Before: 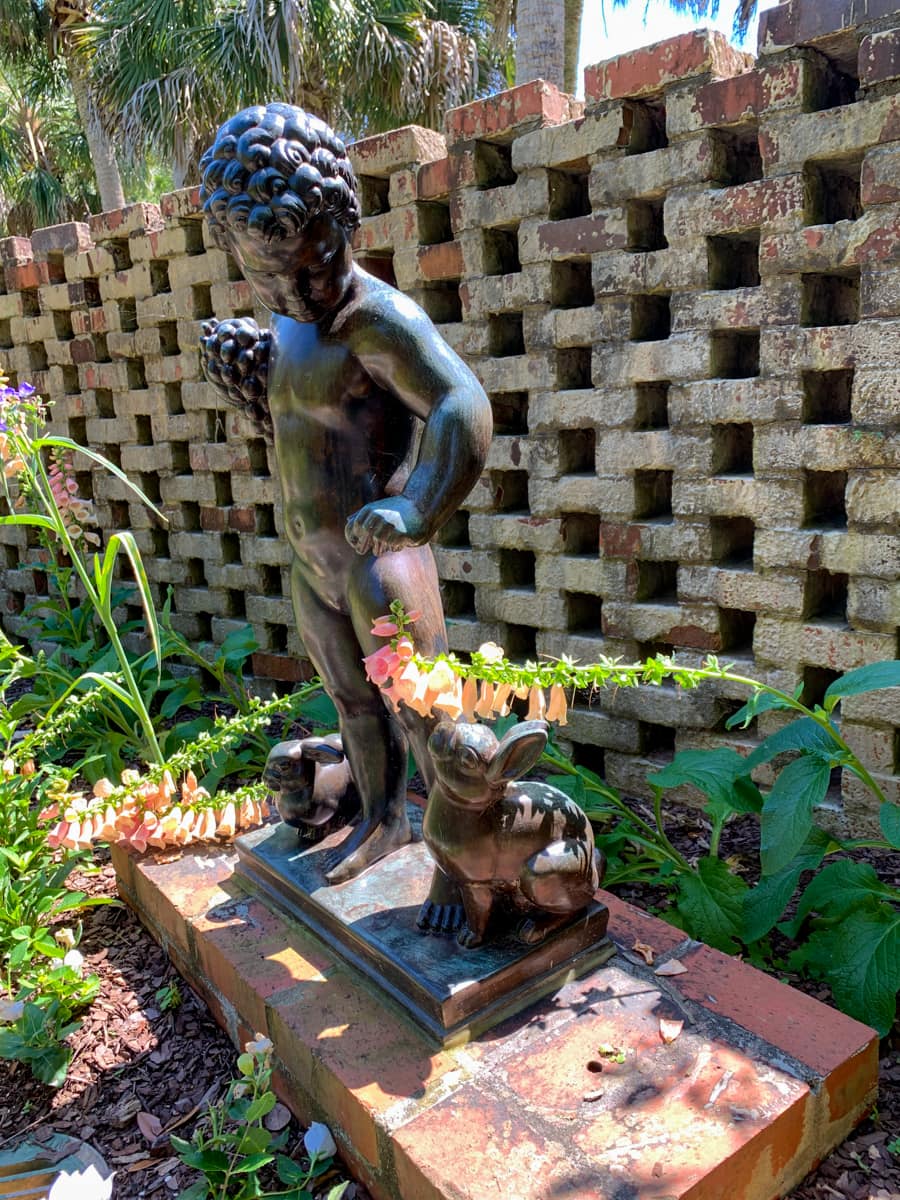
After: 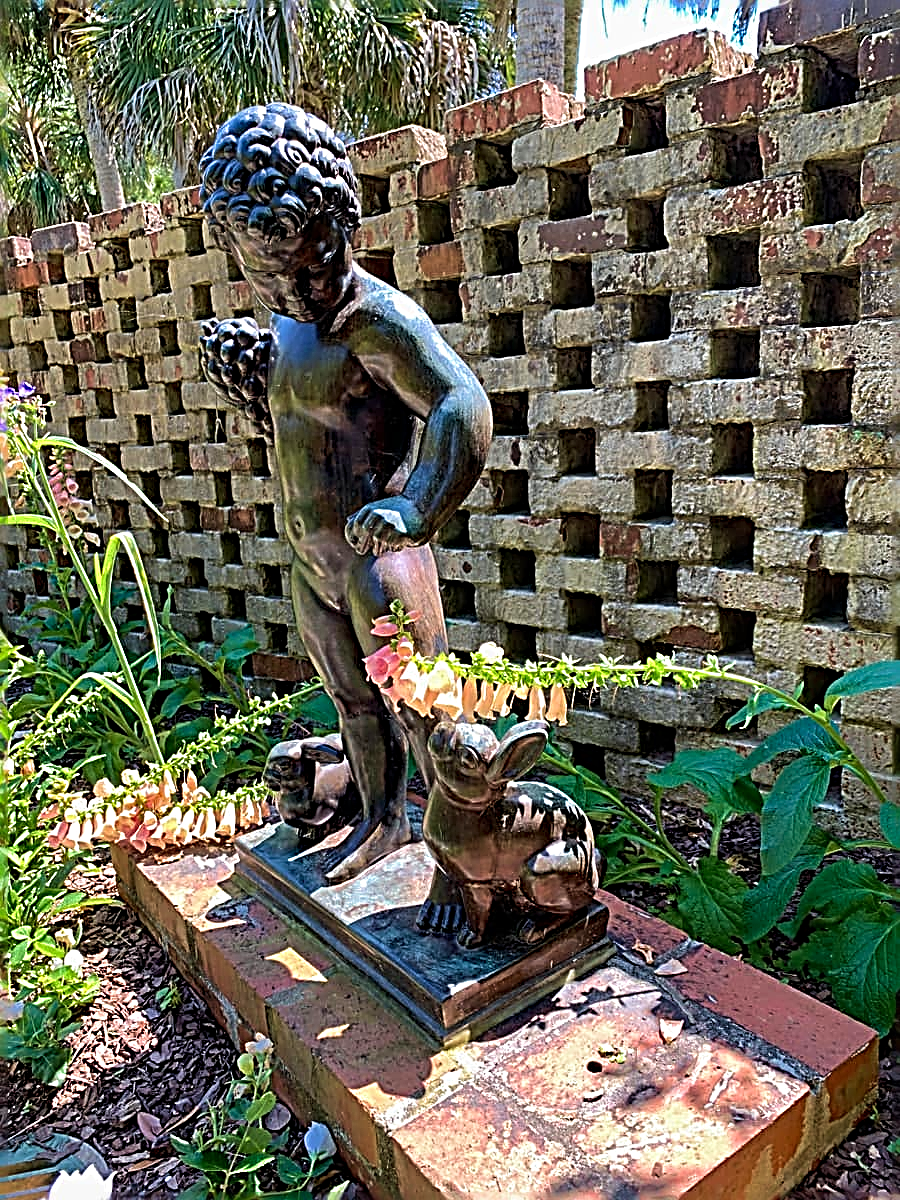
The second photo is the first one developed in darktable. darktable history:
sharpen: radius 3.149, amount 1.733
velvia: on, module defaults
